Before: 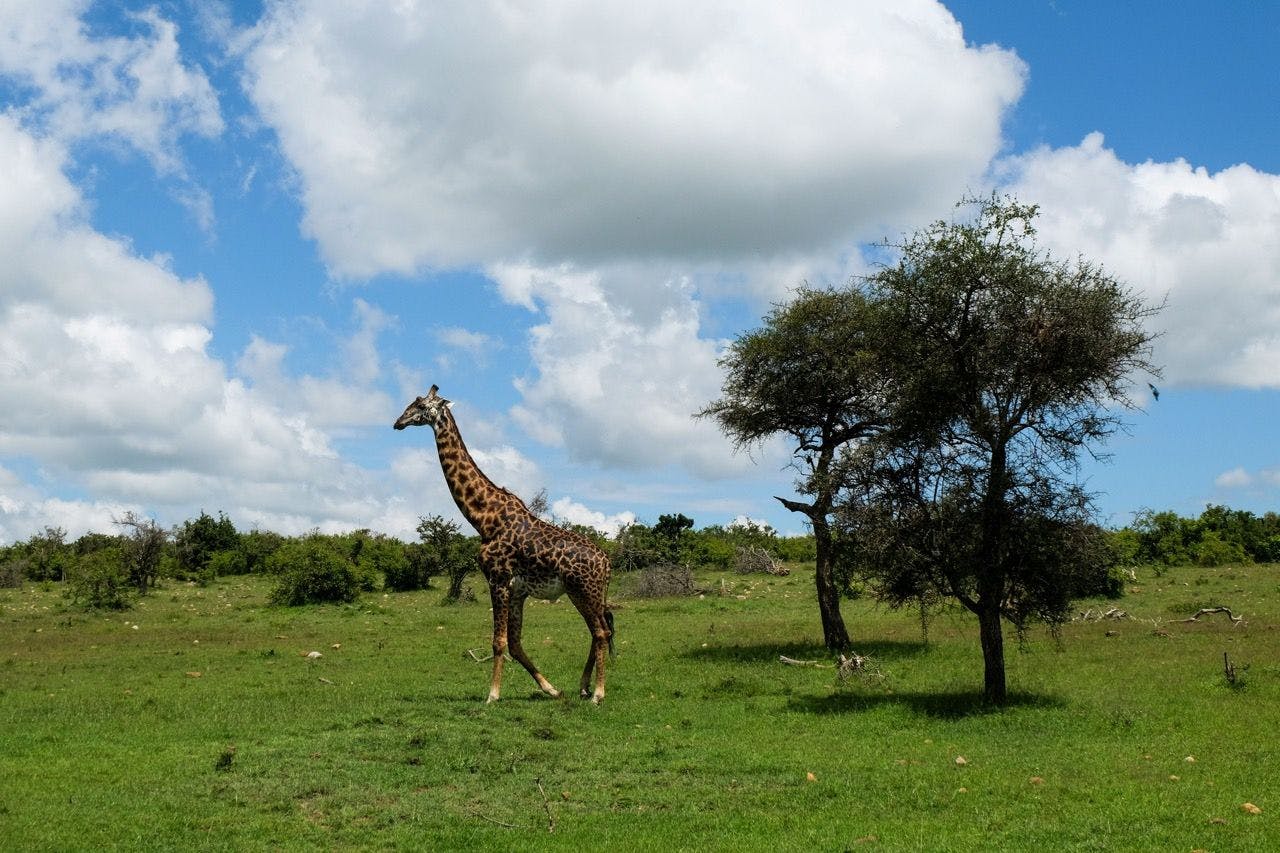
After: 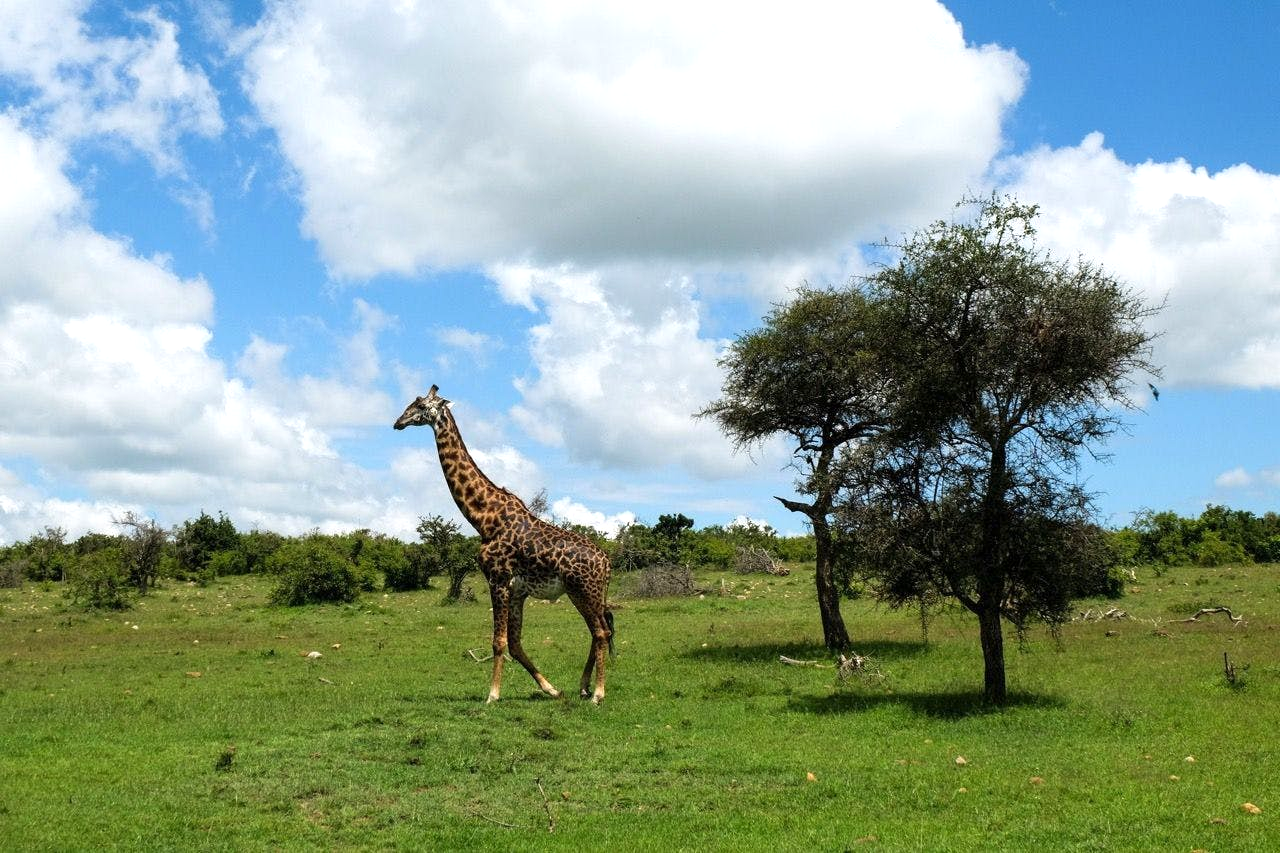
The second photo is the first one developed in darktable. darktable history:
exposure: exposure 0.431 EV, compensate highlight preservation false
